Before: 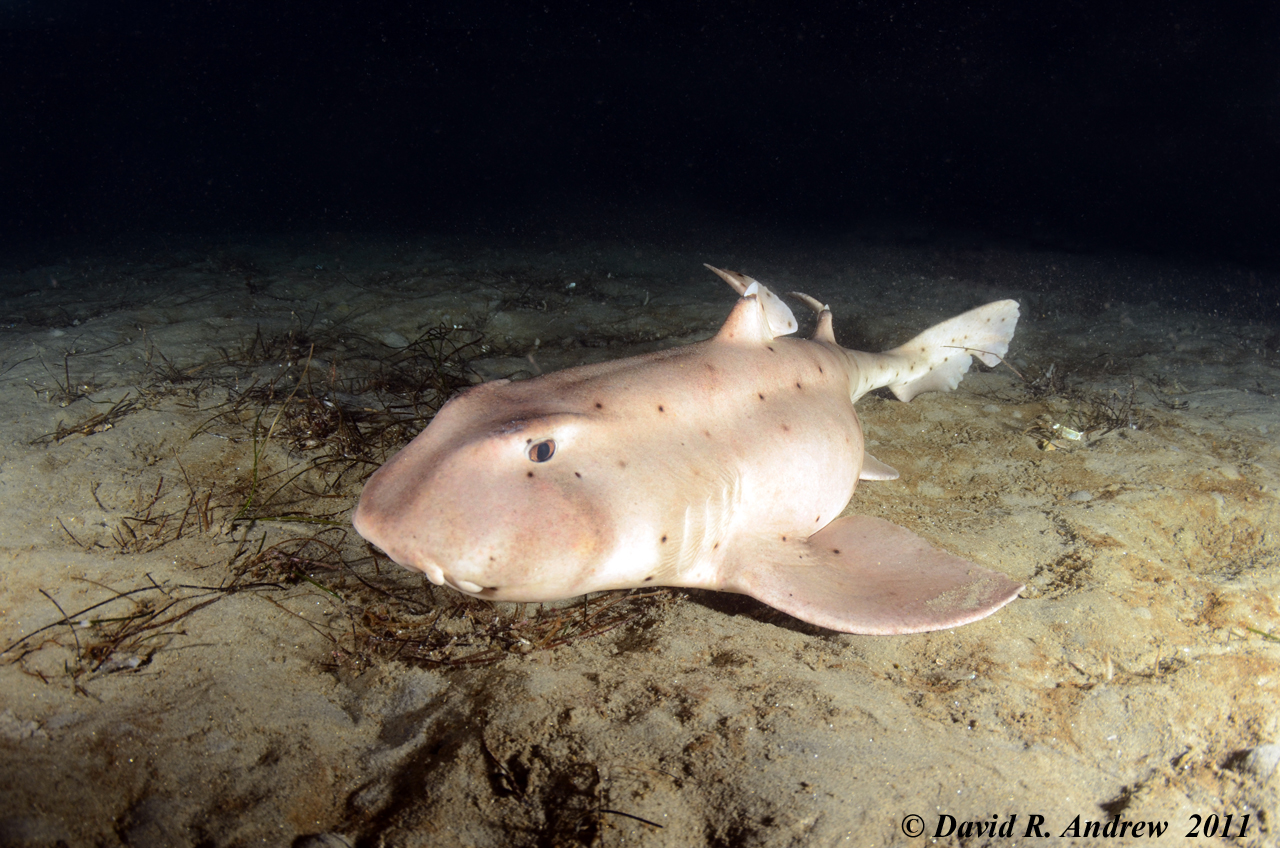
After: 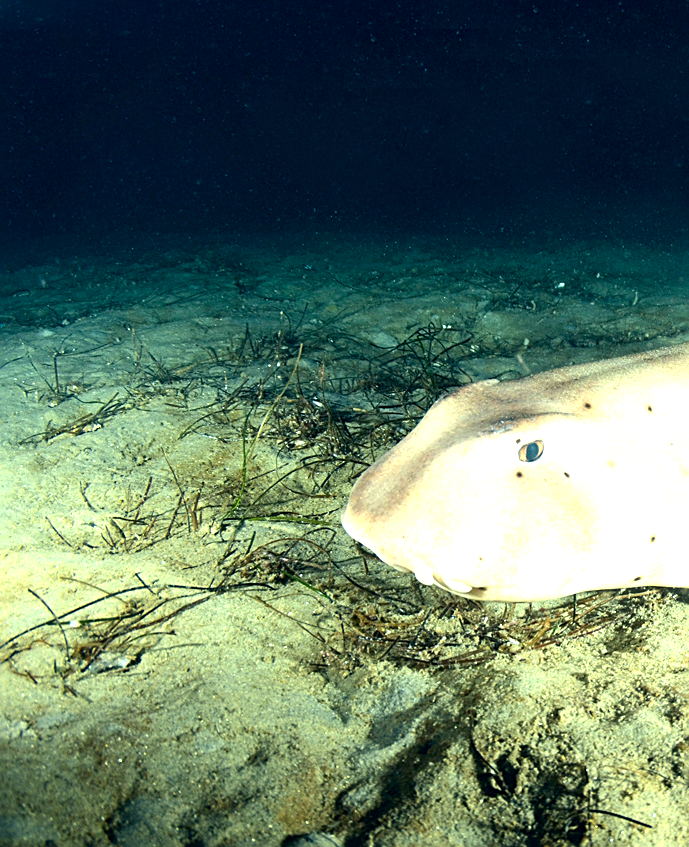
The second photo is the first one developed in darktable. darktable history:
exposure: black level correction 0.001, exposure 1.731 EV, compensate highlight preservation false
sharpen: amount 0.572
color correction: highlights a* -19.74, highlights b* 9.8, shadows a* -20.24, shadows b* -10.67
crop: left 0.892%, right 45.241%, bottom 0.079%
